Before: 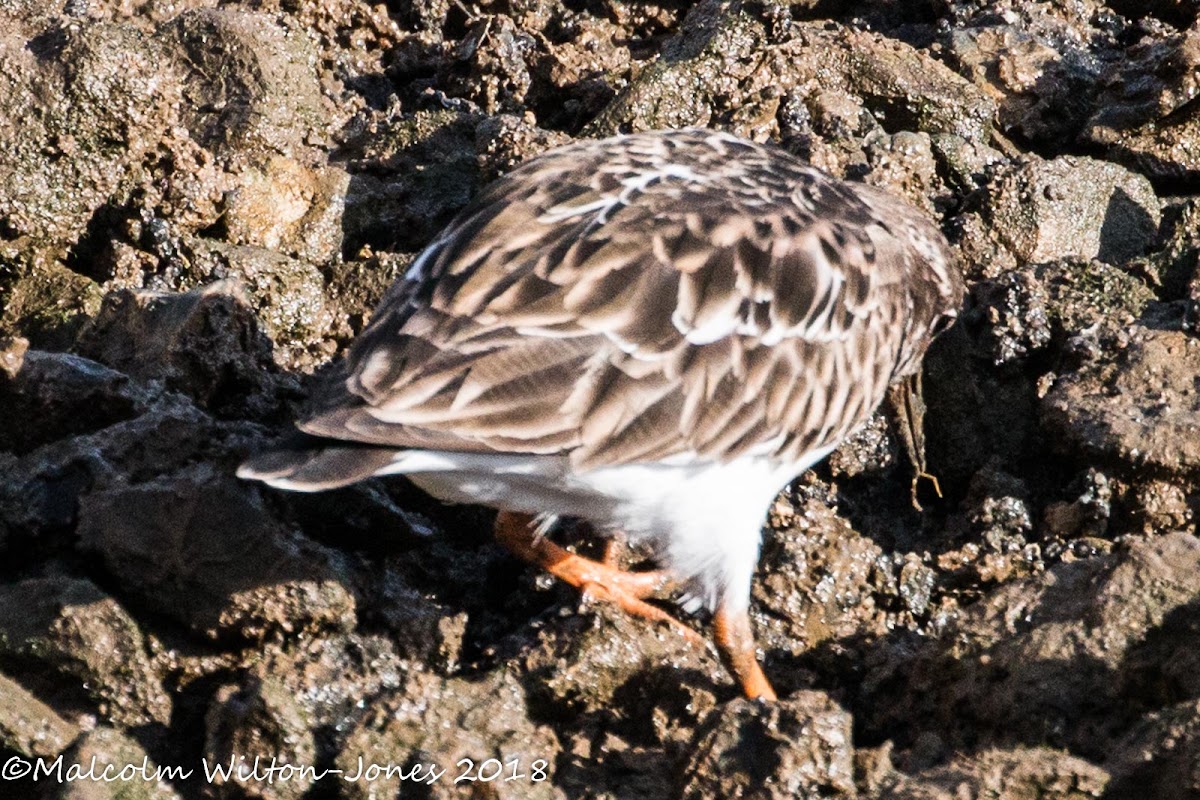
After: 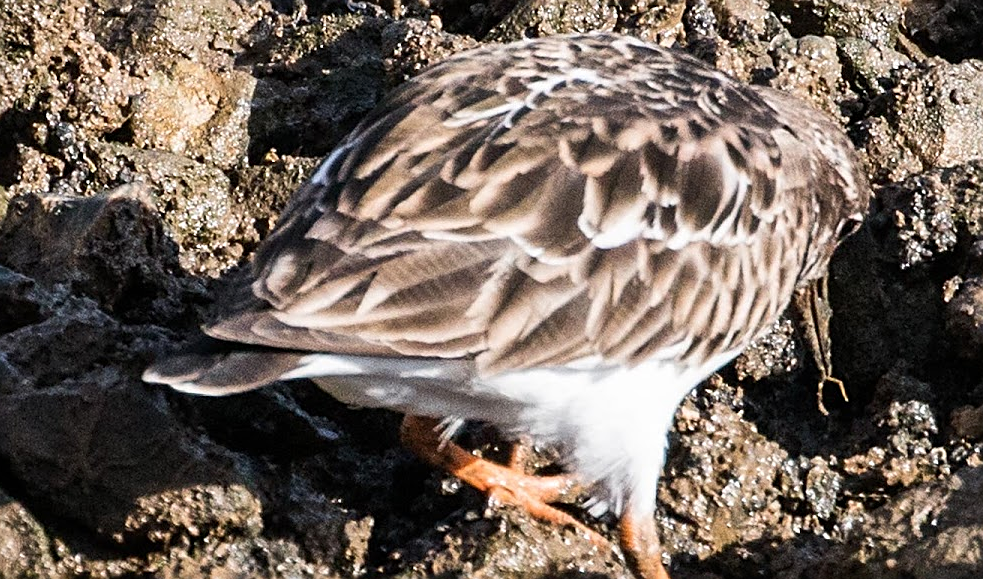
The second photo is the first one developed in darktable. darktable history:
crop: left 7.859%, top 12.093%, right 10.182%, bottom 15.423%
sharpen: on, module defaults
